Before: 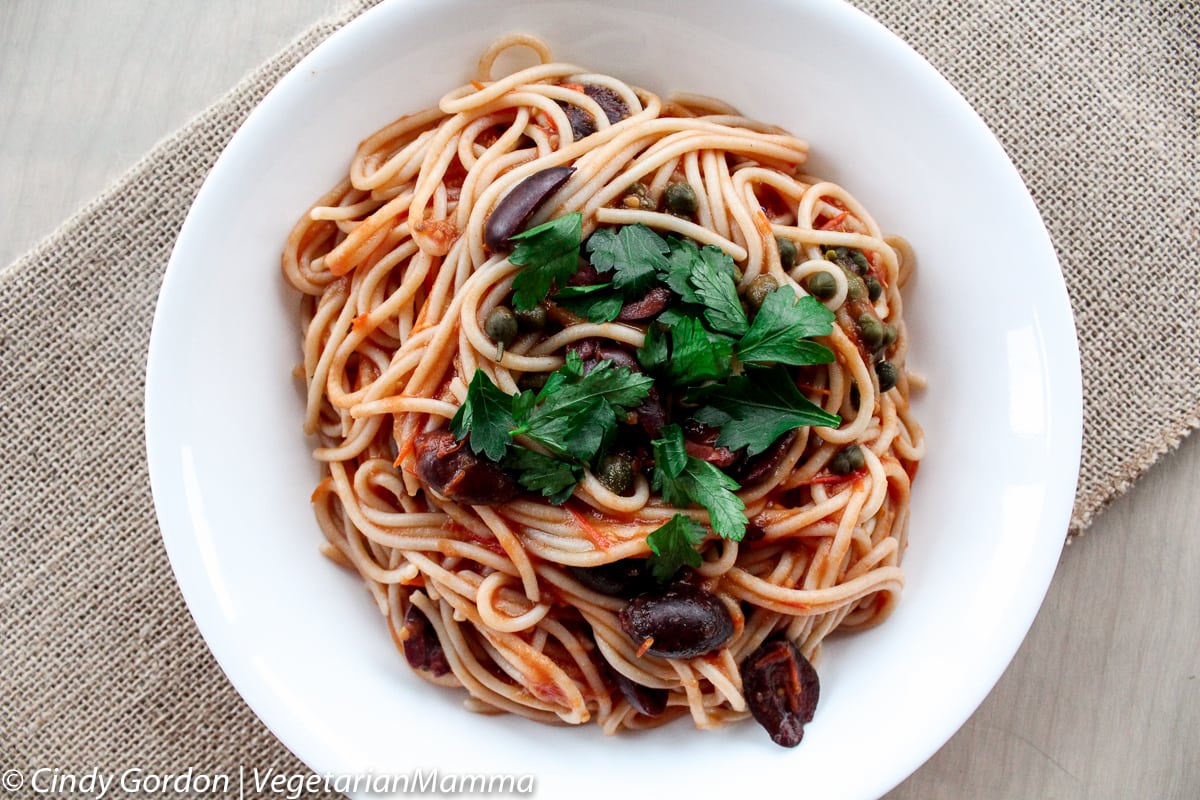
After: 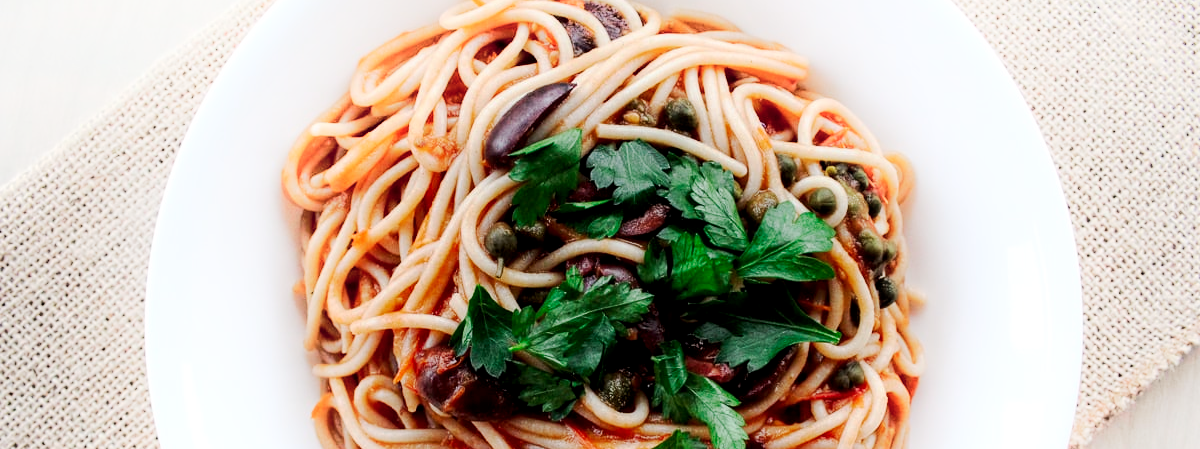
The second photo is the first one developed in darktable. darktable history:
local contrast: highlights 102%, shadows 98%, detail 119%, midtone range 0.2
shadows and highlights: shadows -20.83, highlights 98.92, soften with gaussian
tone curve: curves: ch0 [(0, 0) (0.052, 0.018) (0.236, 0.207) (0.41, 0.417) (0.485, 0.518) (0.54, 0.584) (0.625, 0.666) (0.845, 0.828) (0.994, 0.964)]; ch1 [(0, 0.055) (0.15, 0.117) (0.317, 0.34) (0.382, 0.408) (0.434, 0.441) (0.472, 0.479) (0.498, 0.501) (0.557, 0.558) (0.616, 0.59) (0.739, 0.7) (0.873, 0.857) (1, 0.928)]; ch2 [(0, 0) (0.352, 0.403) (0.447, 0.466) (0.482, 0.482) (0.528, 0.526) (0.586, 0.577) (0.618, 0.621) (0.785, 0.747) (1, 1)], preserve colors none
crop and rotate: top 10.503%, bottom 33.321%
tone equalizer: on, module defaults
